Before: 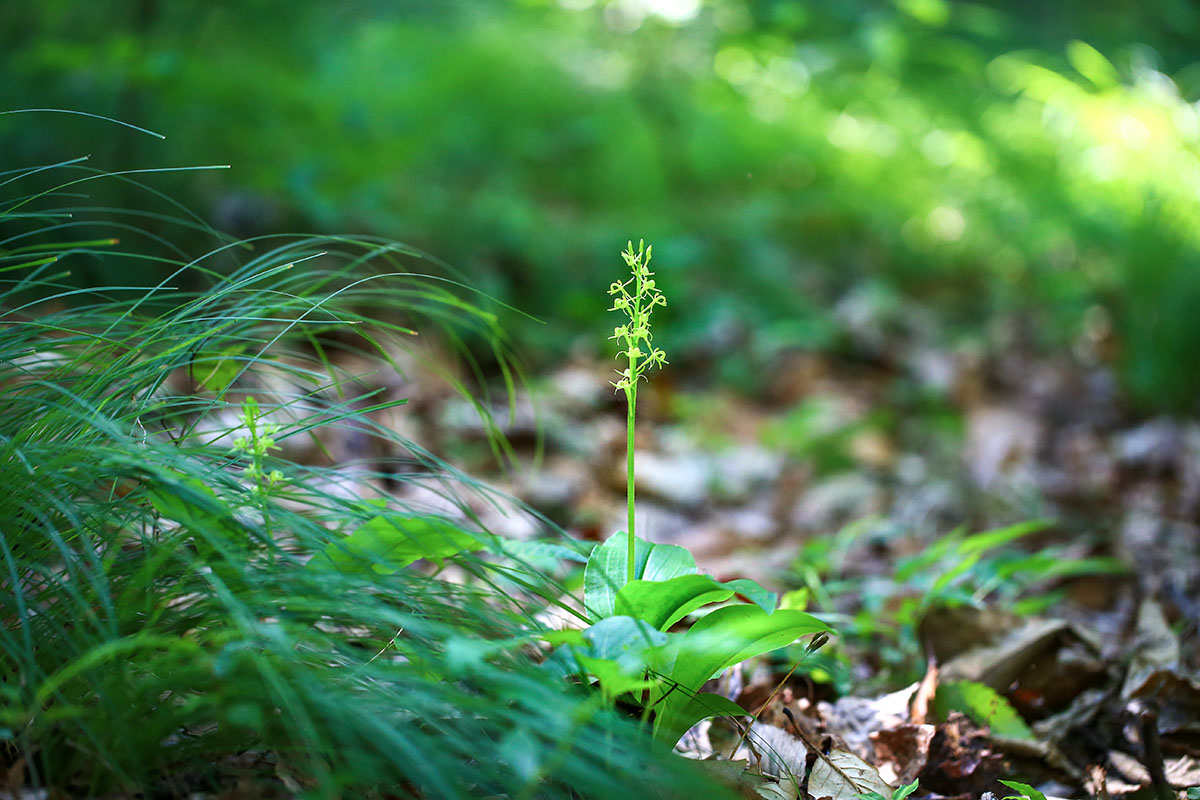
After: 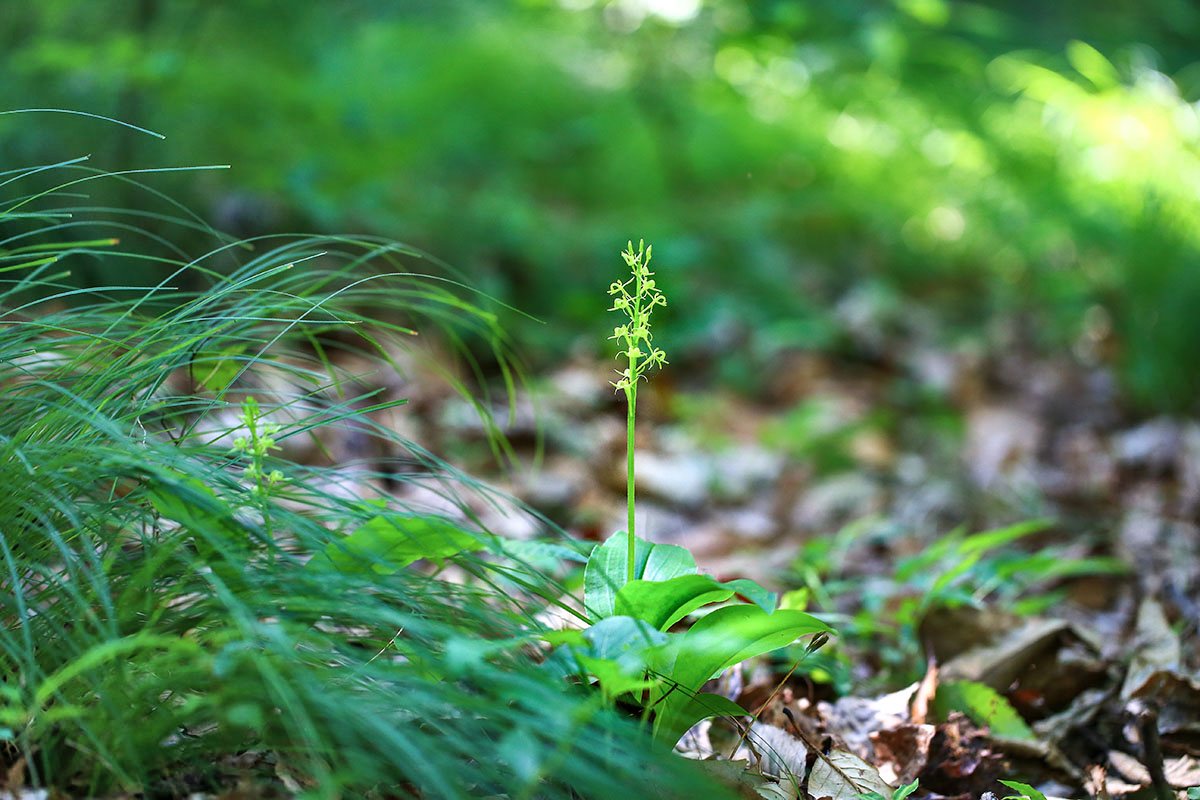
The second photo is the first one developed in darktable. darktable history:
shadows and highlights: shadows 75.4, highlights -60.75, soften with gaussian
